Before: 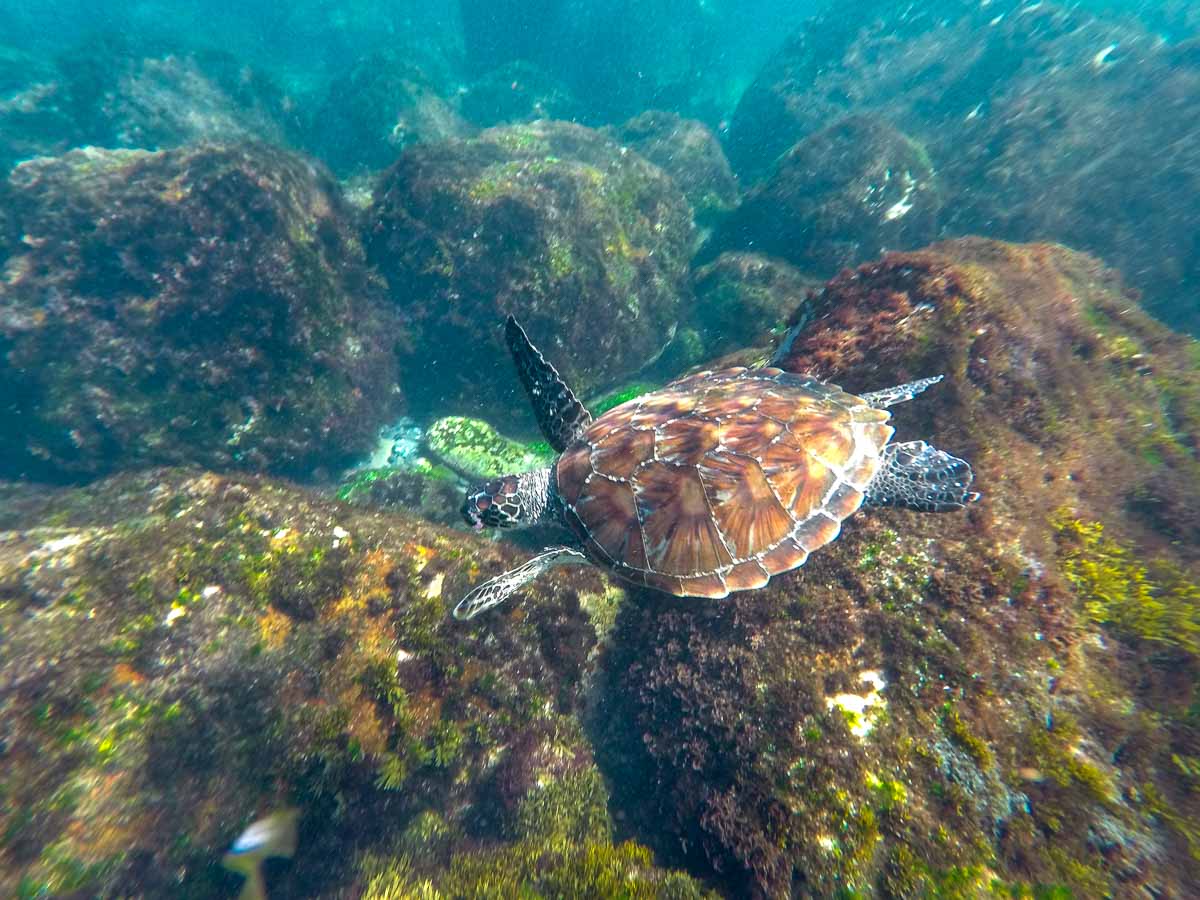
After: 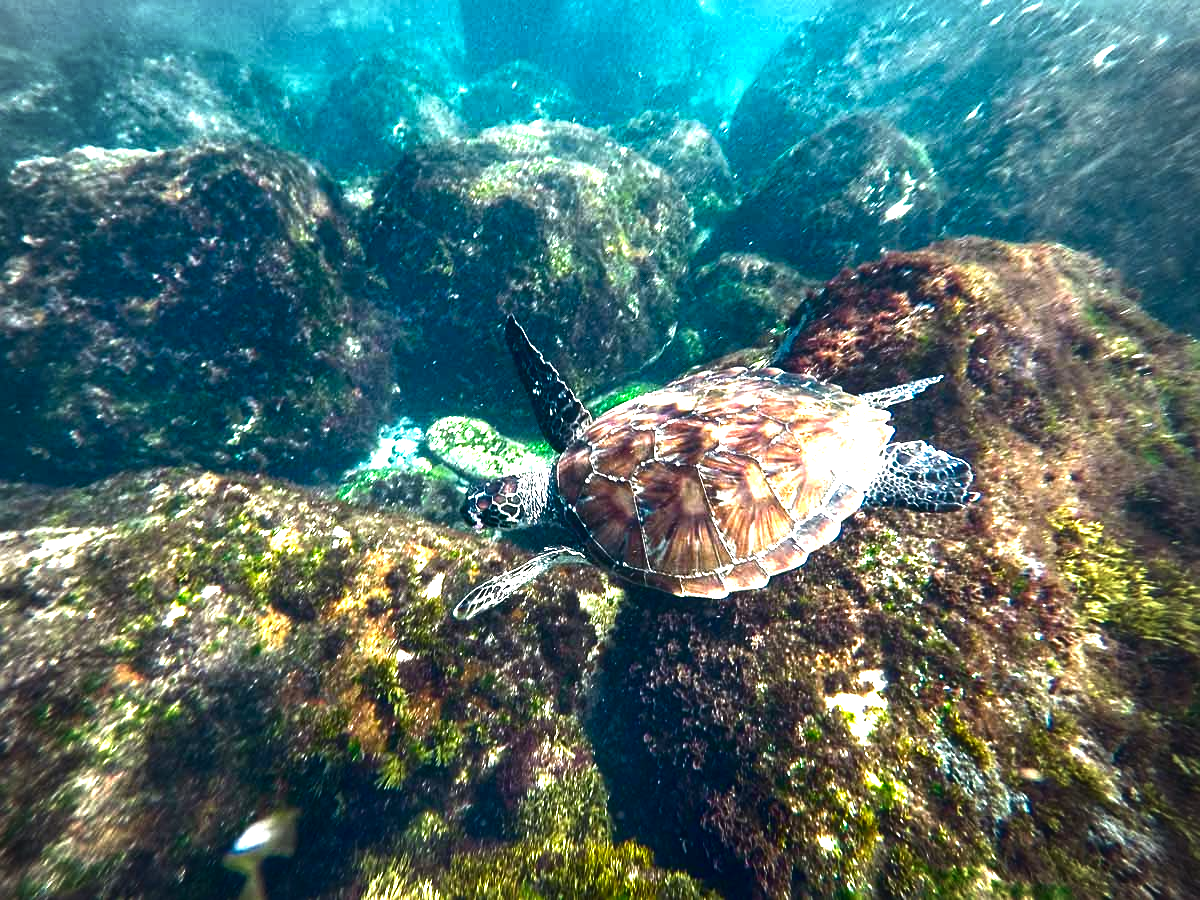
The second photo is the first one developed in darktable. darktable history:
exposure: black level correction -0.002, exposure 1.35 EV, compensate highlight preservation false
contrast brightness saturation: brightness -0.52
vignetting: fall-off start 71.74%
sharpen: amount 0.2
